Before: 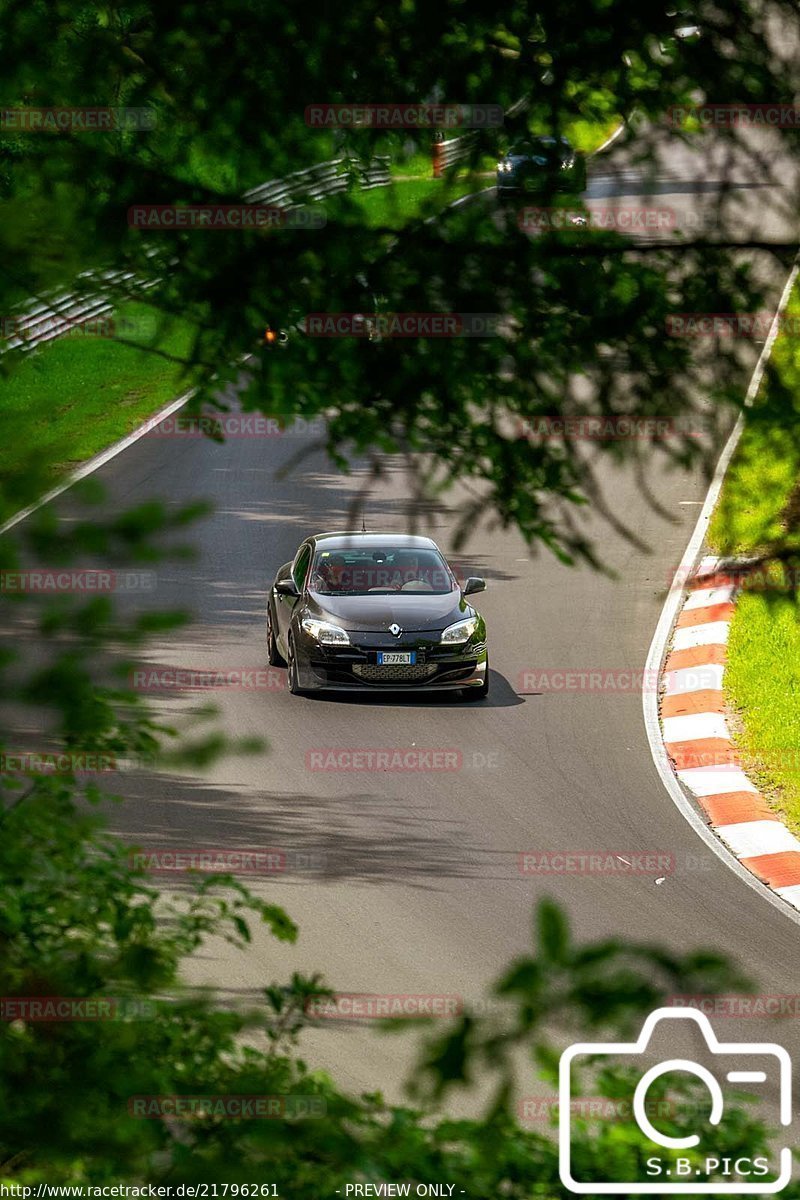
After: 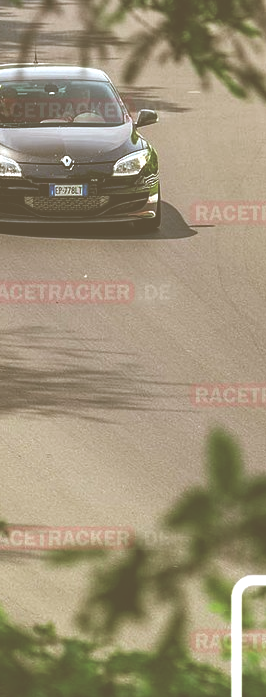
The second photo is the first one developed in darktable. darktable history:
tone equalizer: -8 EV -0.393 EV, -7 EV -0.387 EV, -6 EV -0.327 EV, -5 EV -0.211 EV, -3 EV 0.188 EV, -2 EV 0.318 EV, -1 EV 0.39 EV, +0 EV 0.441 EV, edges refinement/feathering 500, mask exposure compensation -1.57 EV, preserve details no
crop: left 41.032%, top 39.063%, right 25.647%, bottom 2.815%
color correction: highlights a* -0.373, highlights b* 0.174, shadows a* 4.35, shadows b* 20.82
exposure: black level correction -0.087, compensate highlight preservation false
